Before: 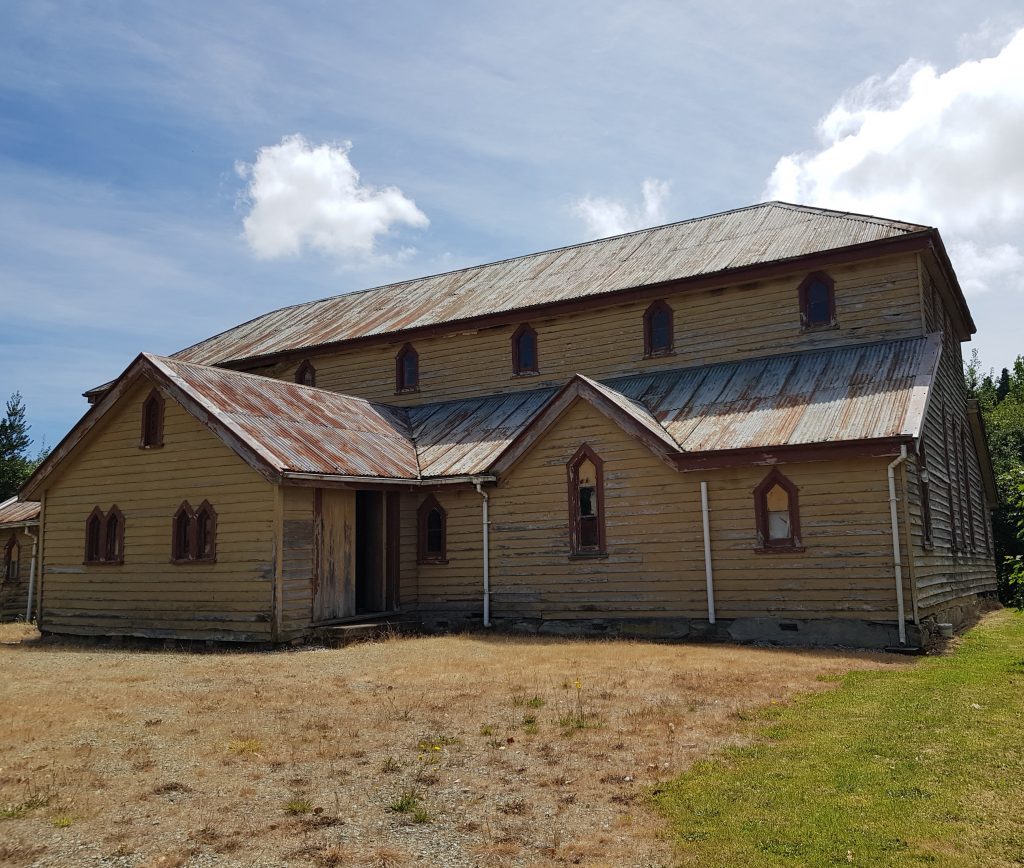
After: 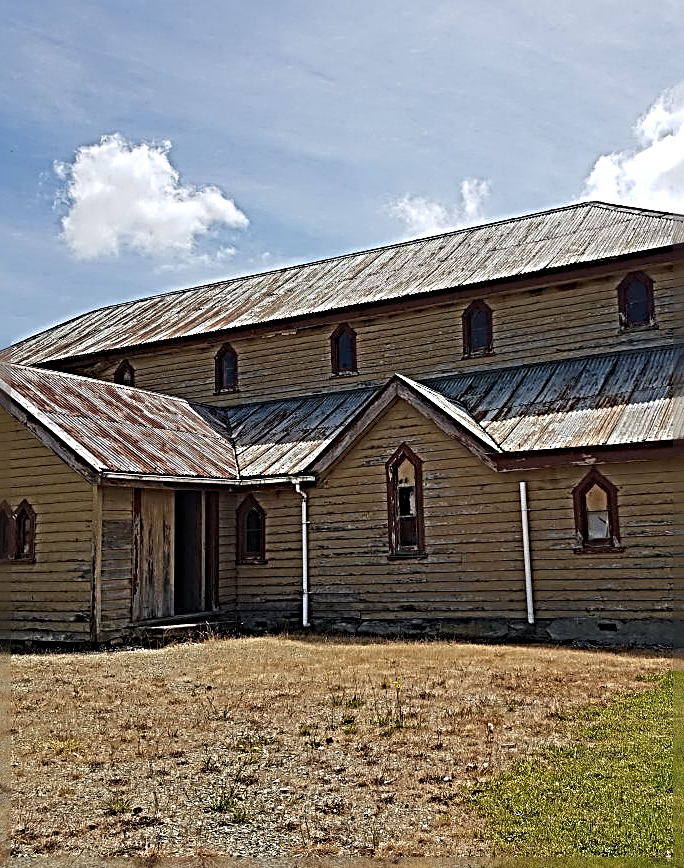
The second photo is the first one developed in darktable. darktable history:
crop and rotate: left 17.732%, right 15.423%
sharpen: radius 4.001, amount 2
